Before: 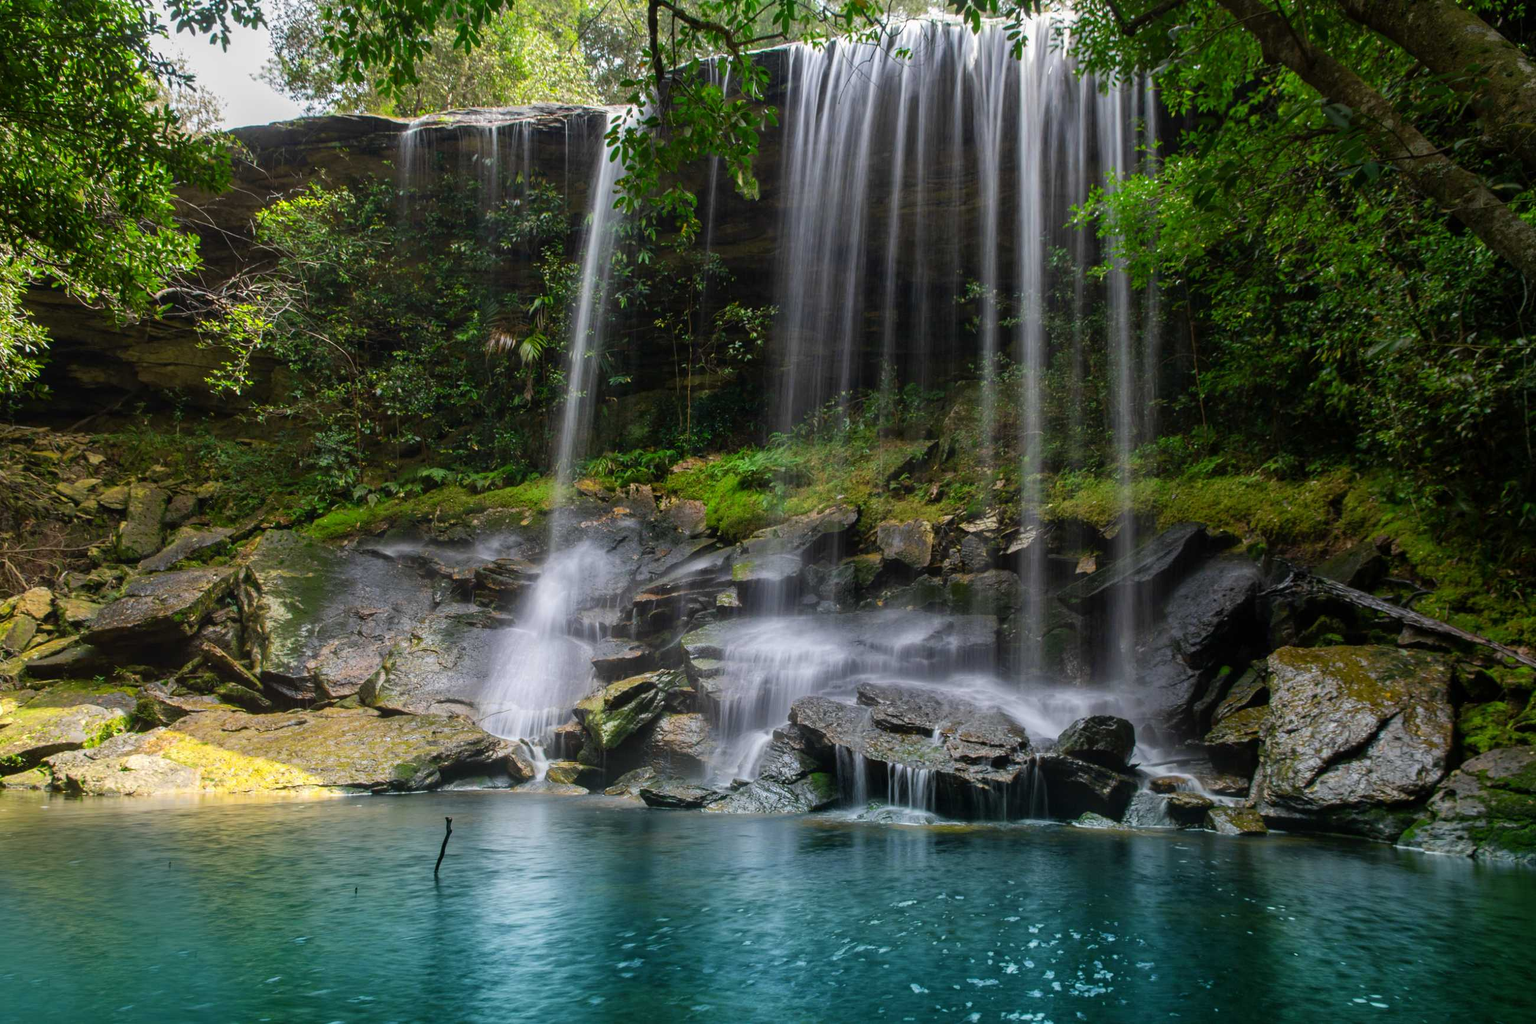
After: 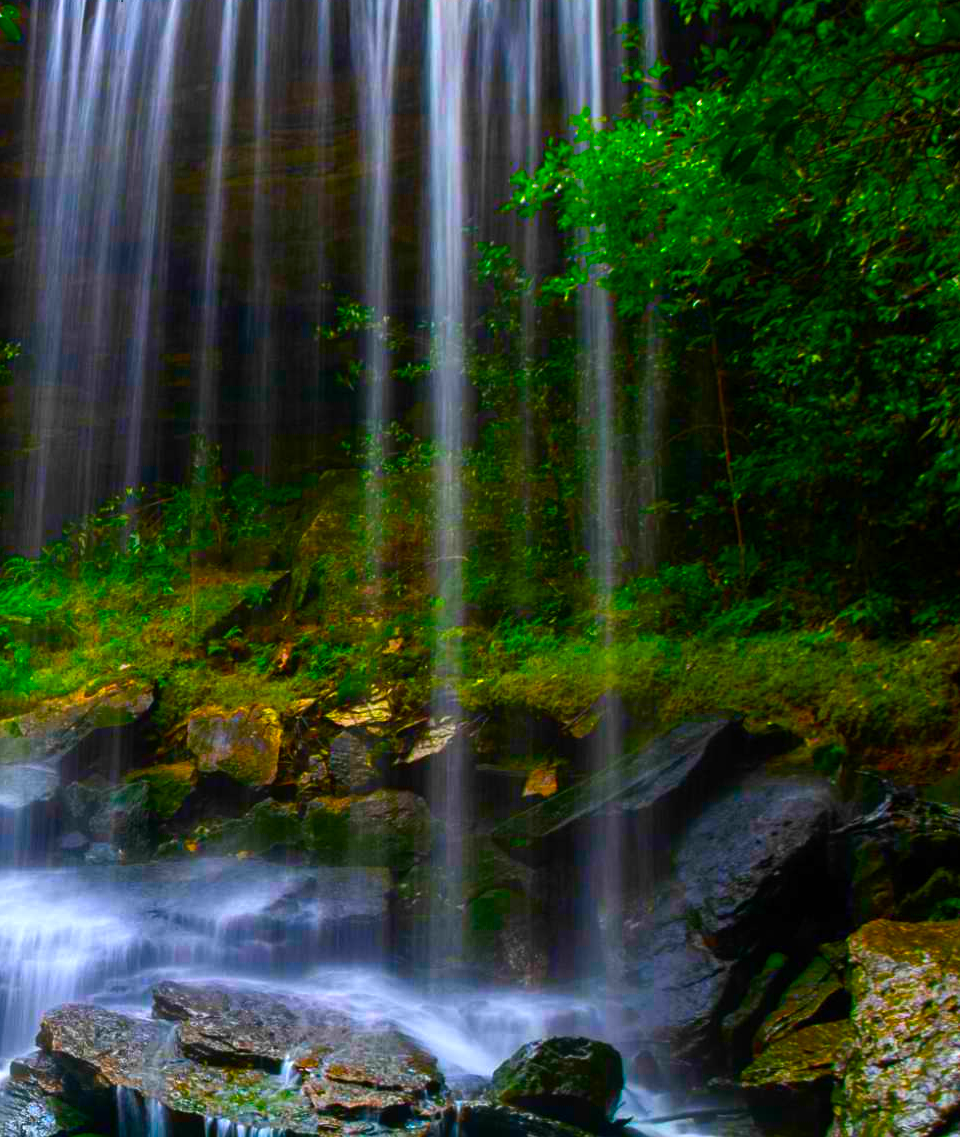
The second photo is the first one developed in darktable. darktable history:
crop and rotate: left 49.936%, top 10.094%, right 13.136%, bottom 24.256%
color correction: saturation 2.15
color balance rgb: linear chroma grading › global chroma 9%, perceptual saturation grading › global saturation 36%, perceptual saturation grading › shadows 35%, perceptual brilliance grading › global brilliance 15%, perceptual brilliance grading › shadows -35%, global vibrance 15%
